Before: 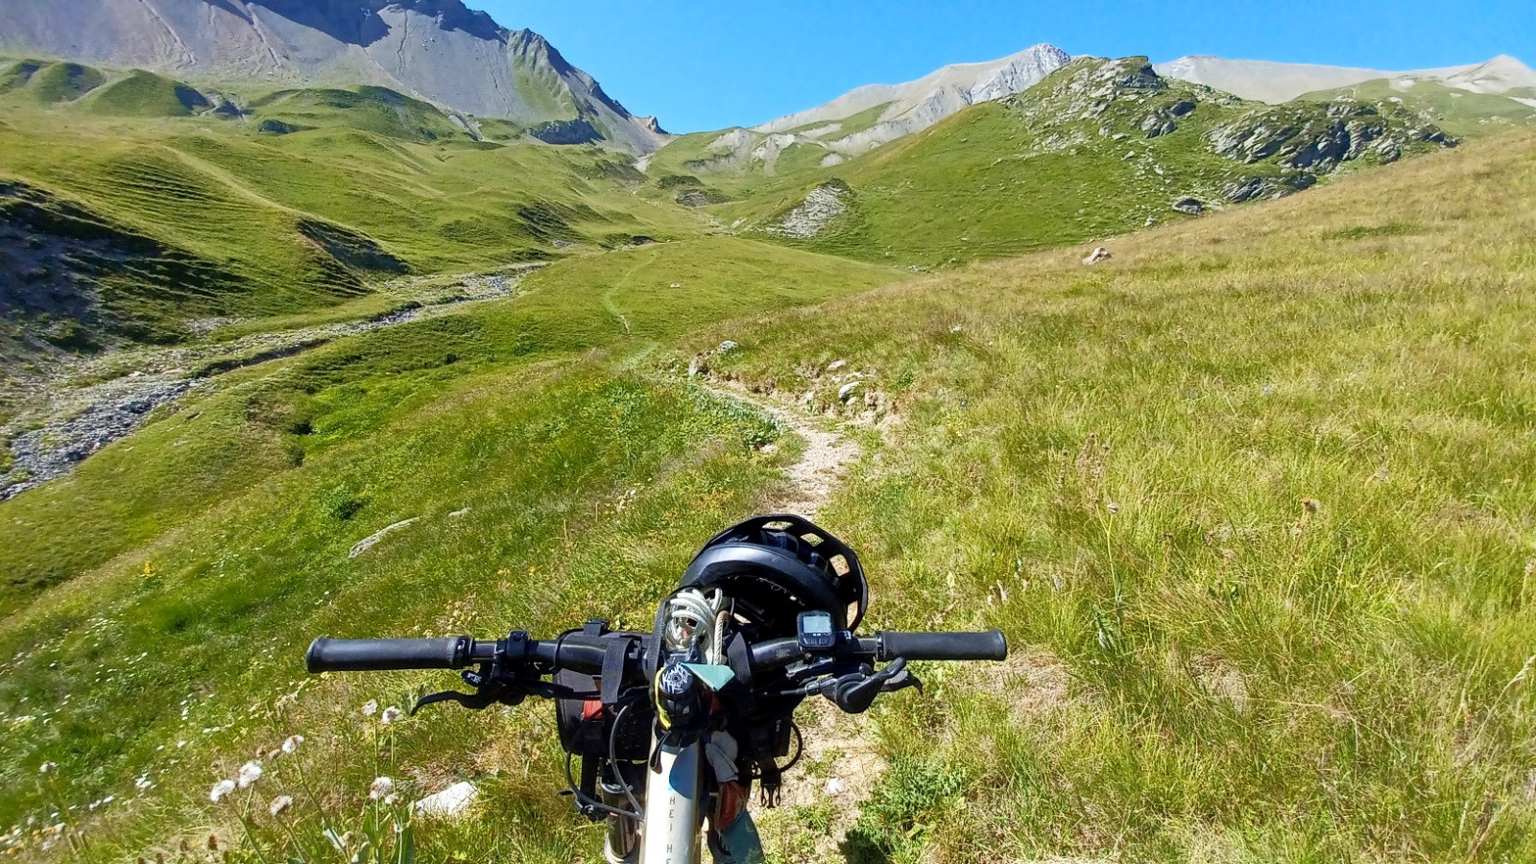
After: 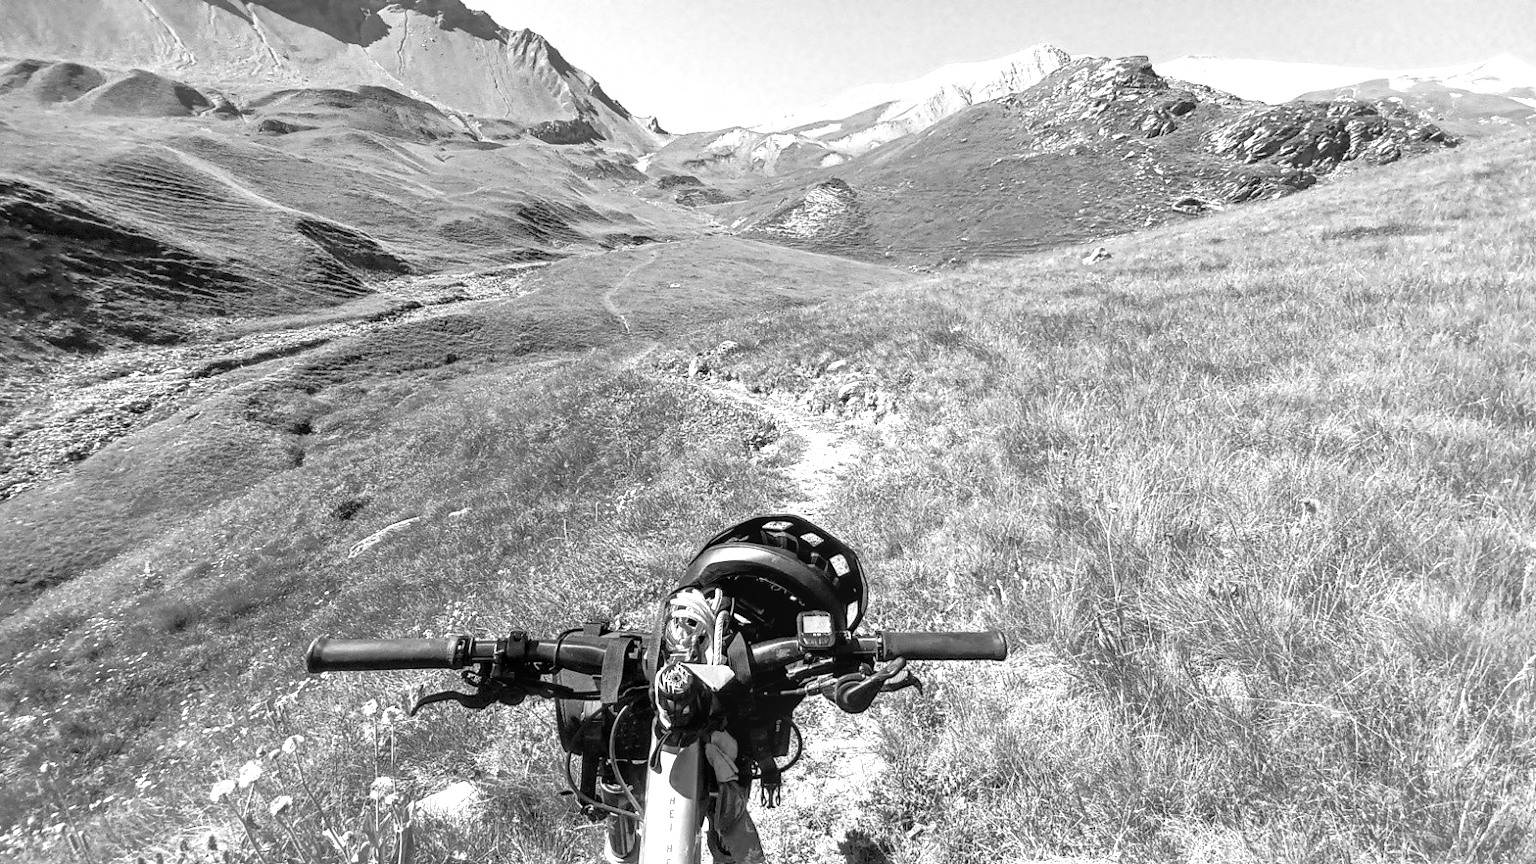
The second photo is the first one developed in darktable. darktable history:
monochrome: a 14.95, b -89.96
color calibration: illuminant custom, x 0.368, y 0.373, temperature 4330.32 K
local contrast: on, module defaults
exposure: black level correction 0.001, exposure 0.955 EV, compensate exposure bias true, compensate highlight preservation false
